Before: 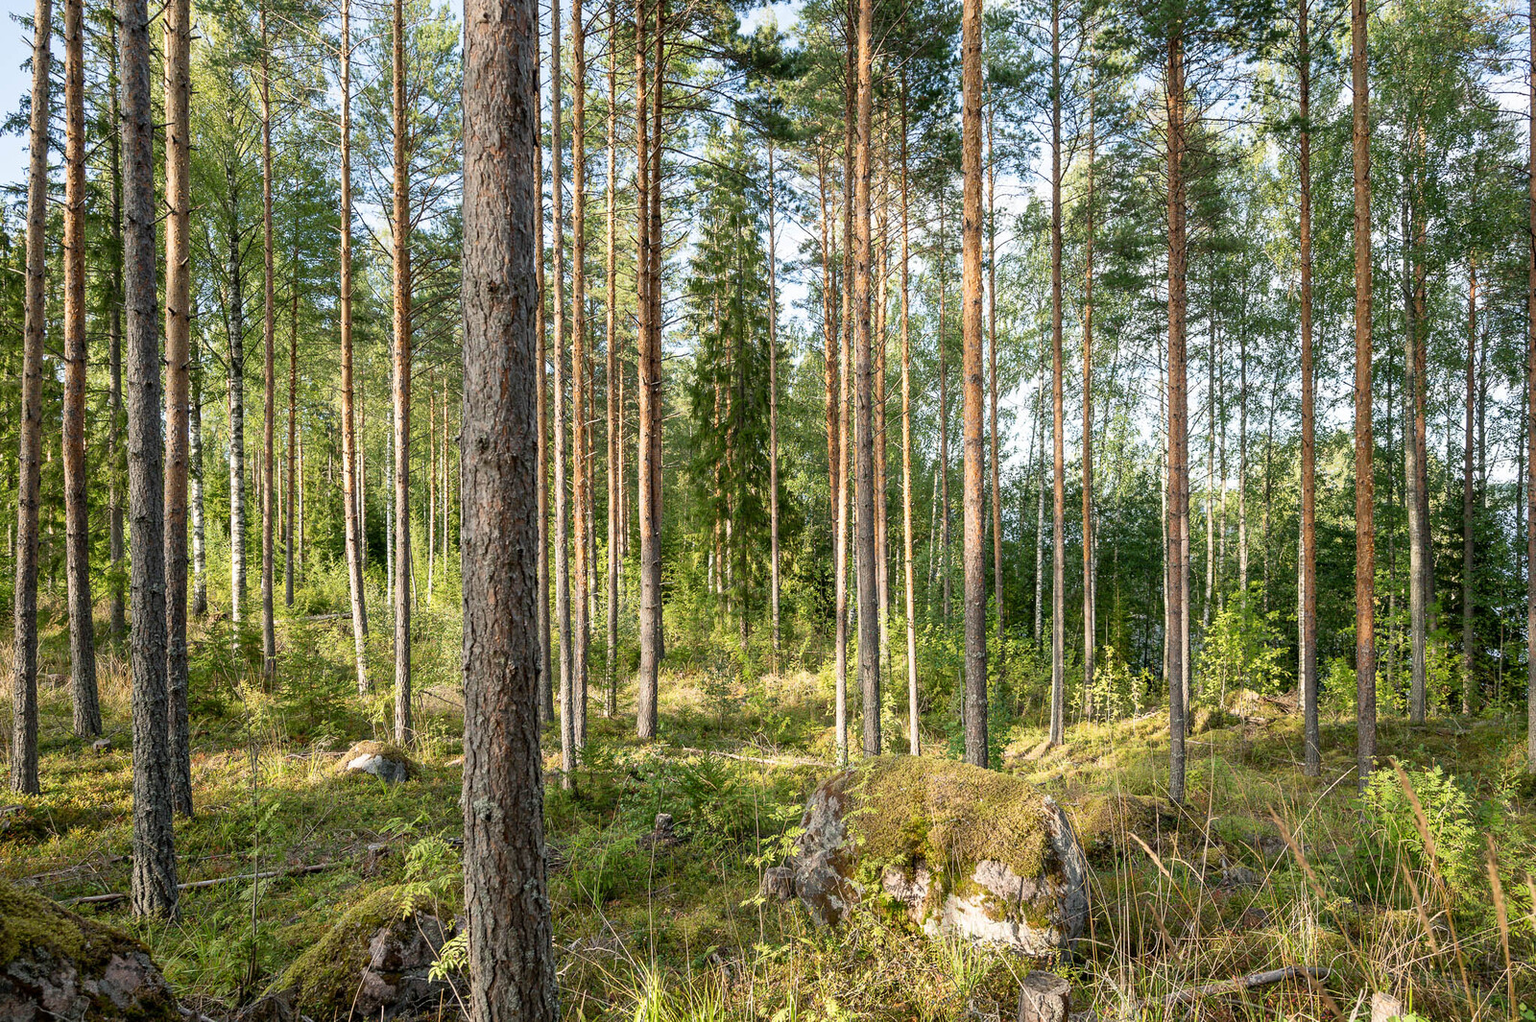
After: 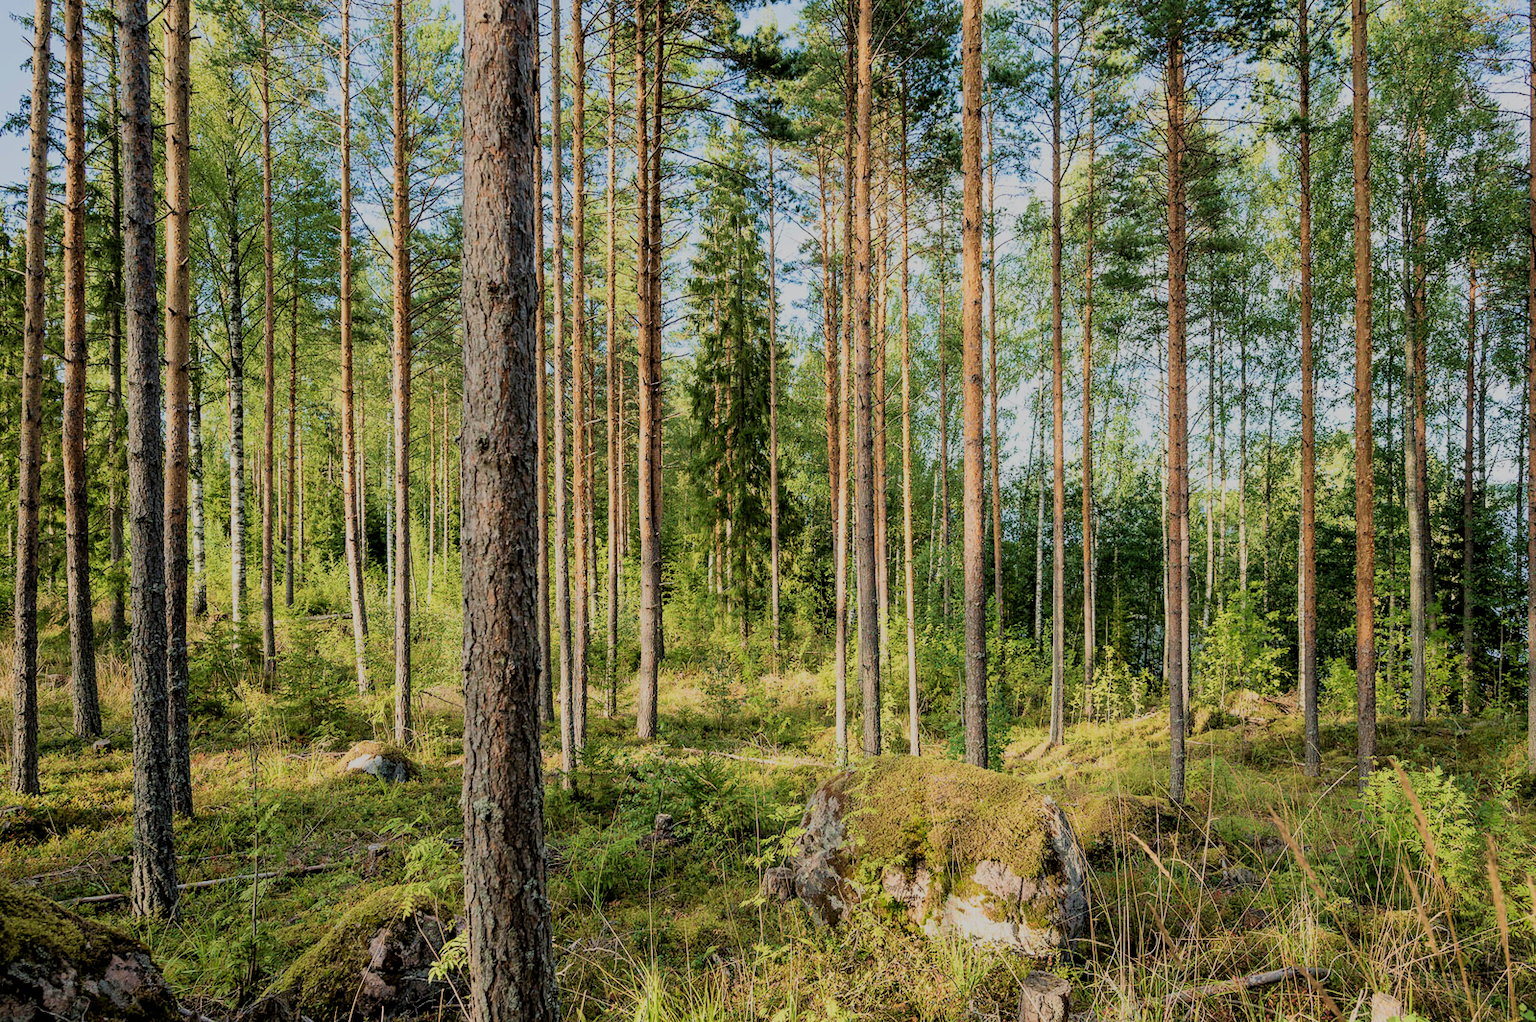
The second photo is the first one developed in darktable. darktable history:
filmic rgb: black relative exposure -6.19 EV, white relative exposure 6.96 EV, hardness 2.26
exposure: compensate highlight preservation false
velvia: strength 44.45%
